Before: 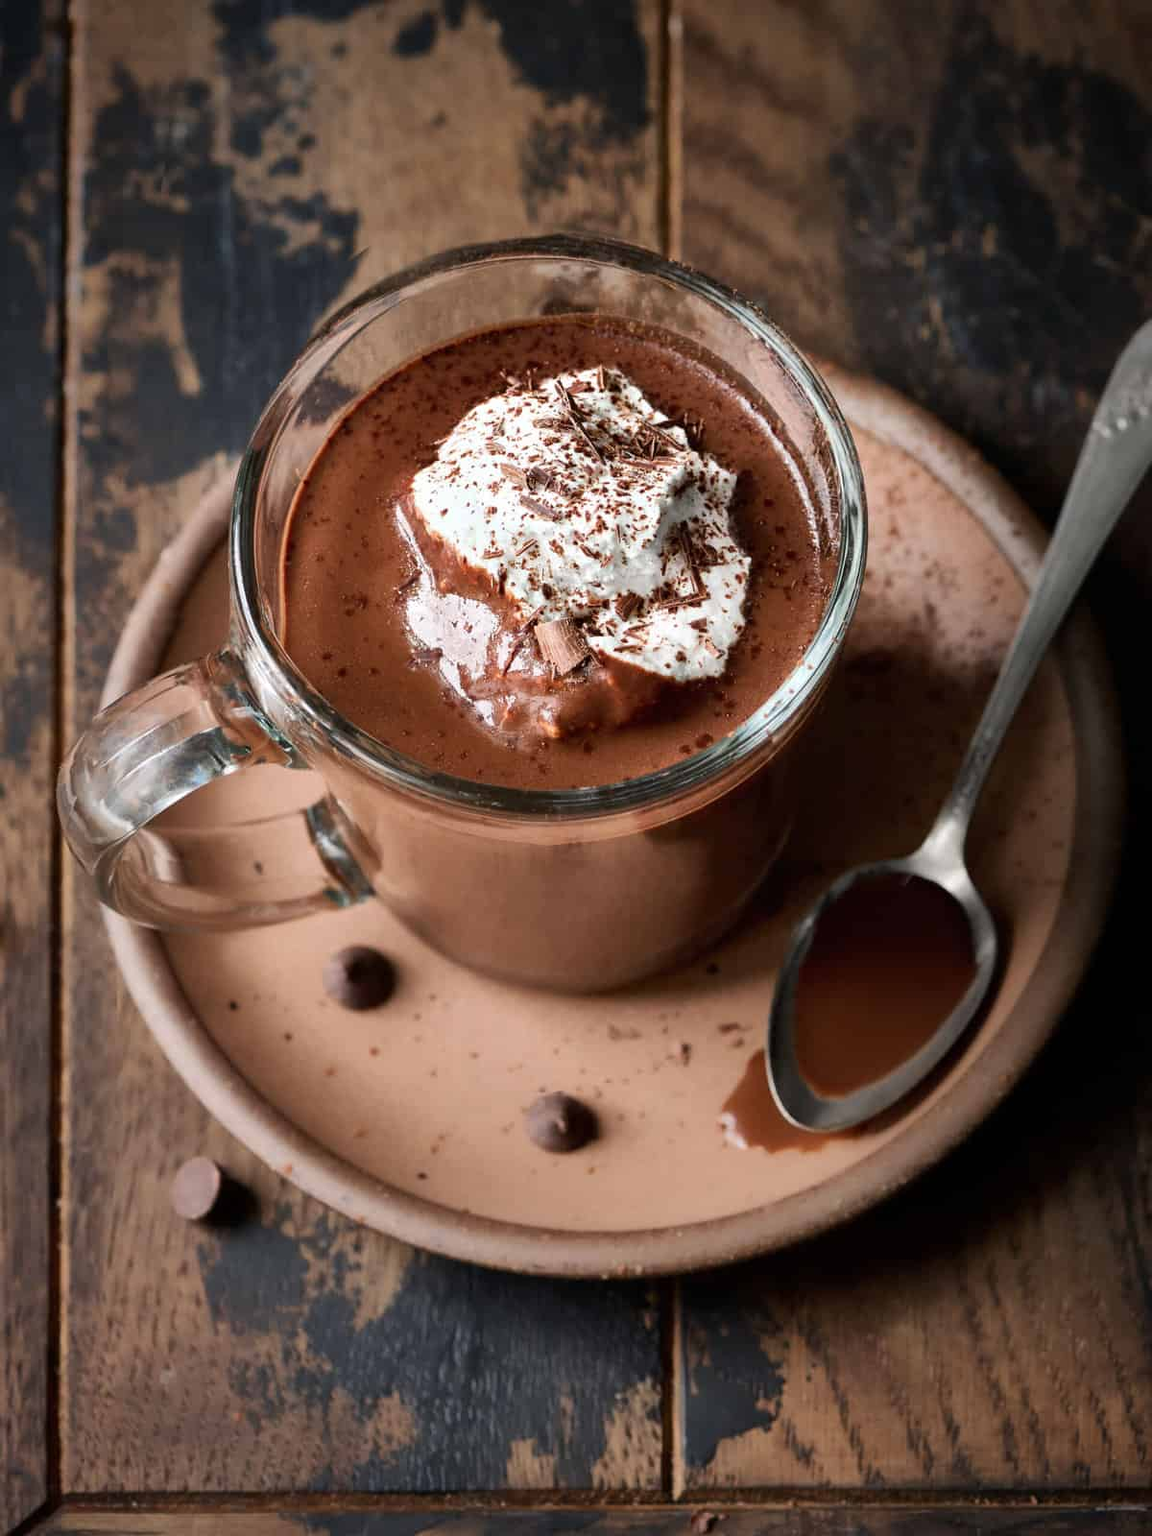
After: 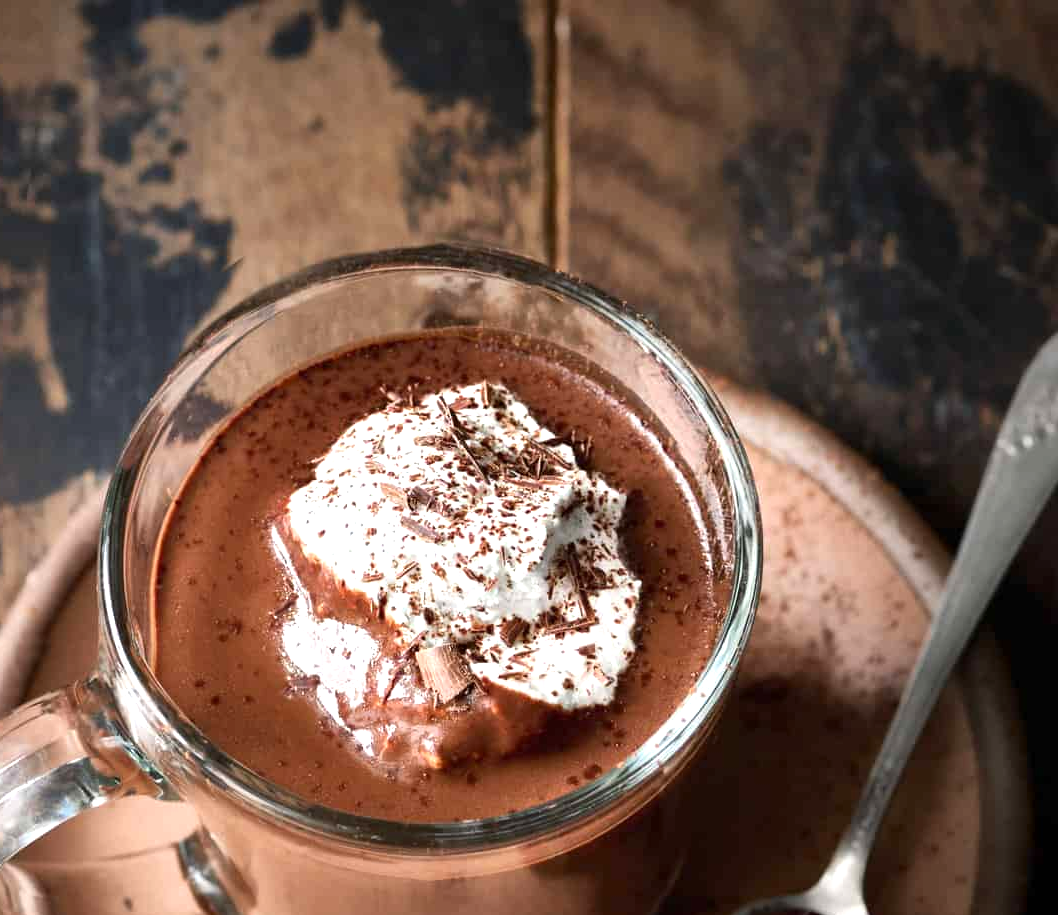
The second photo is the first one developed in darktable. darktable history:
crop and rotate: left 11.812%, bottom 42.776%
exposure: exposure 0.564 EV, compensate highlight preservation false
